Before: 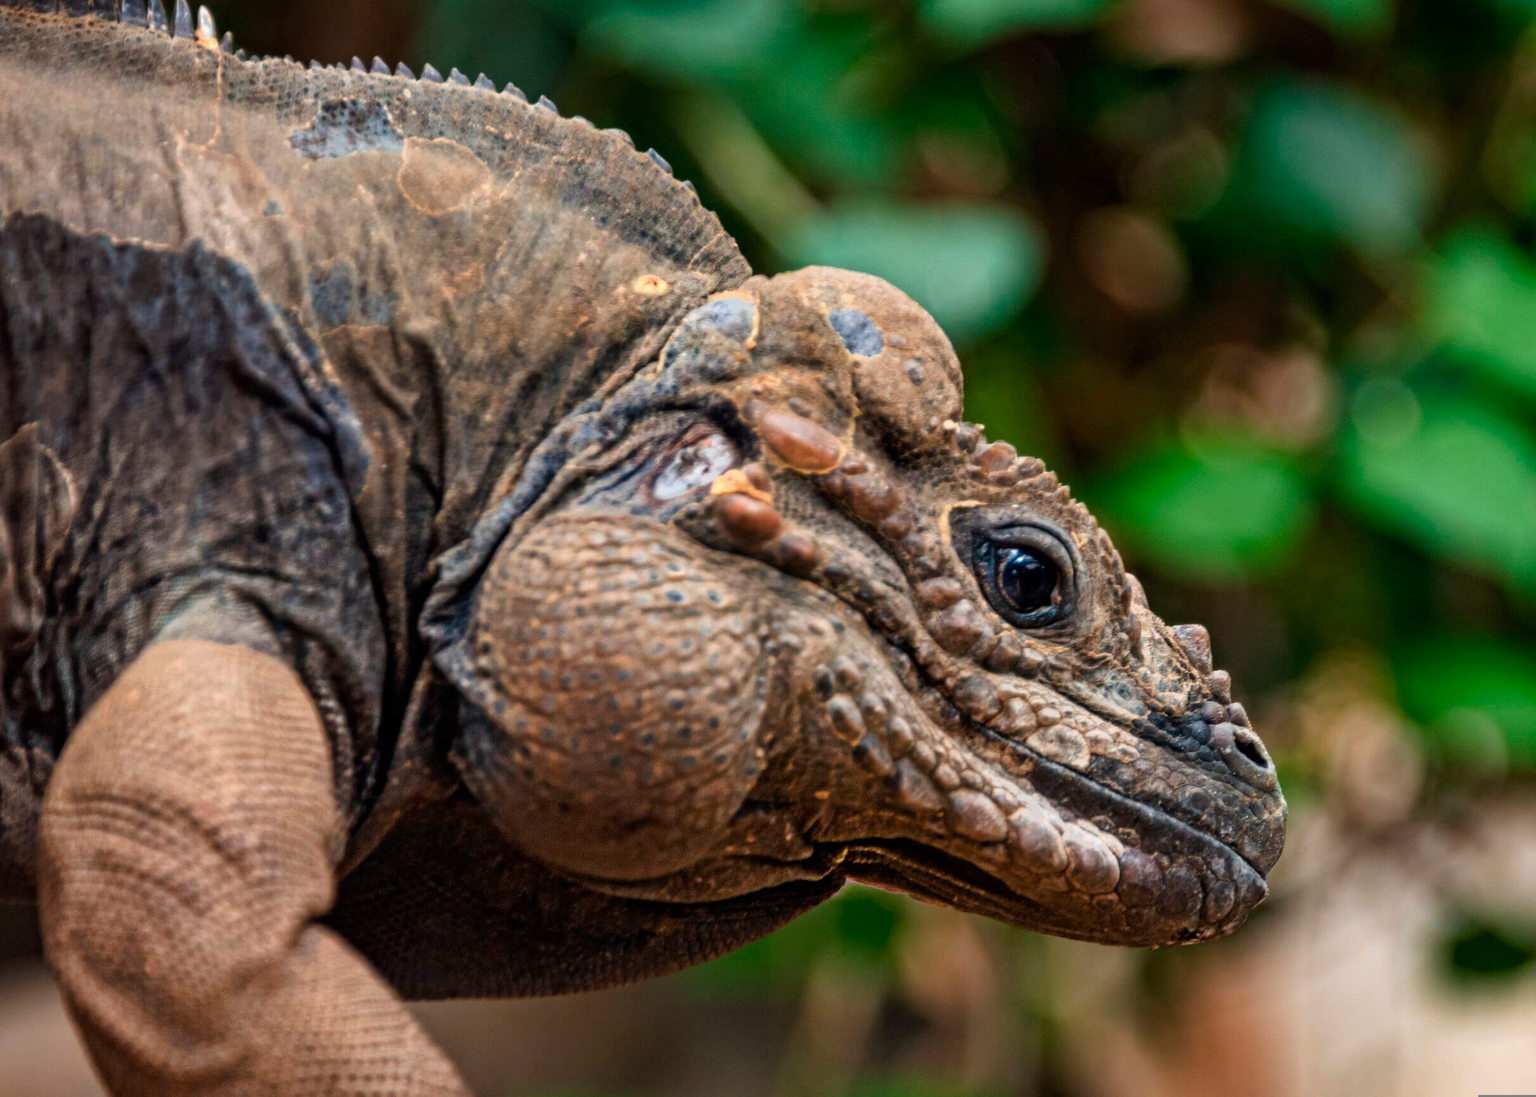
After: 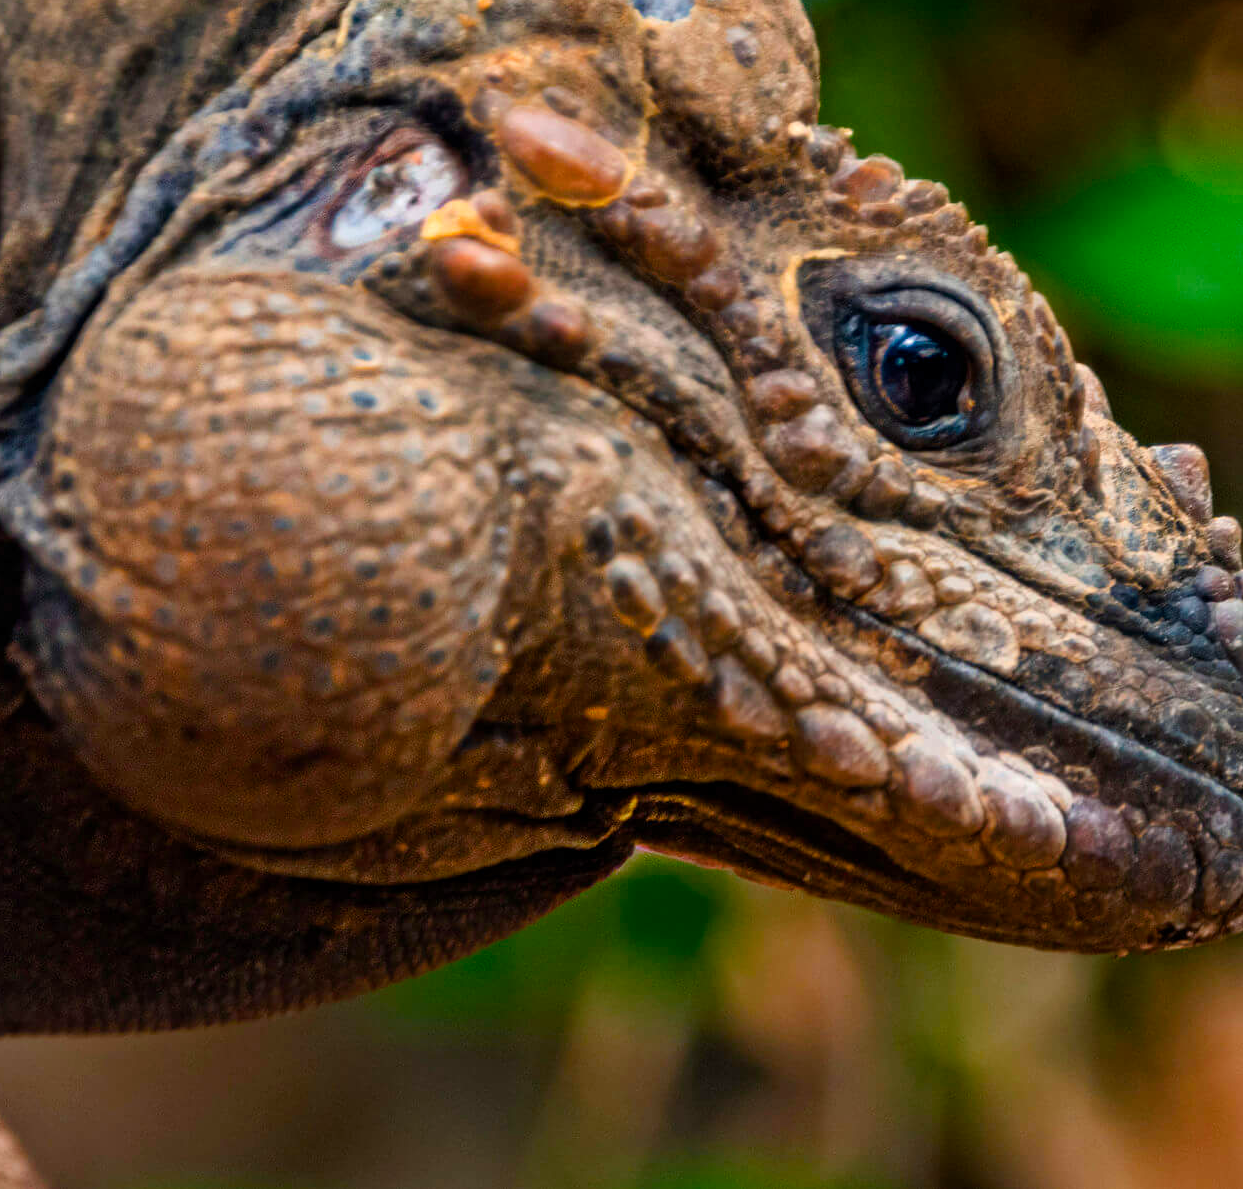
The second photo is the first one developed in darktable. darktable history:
color balance rgb: perceptual saturation grading › global saturation 29.425%, global vibrance 5.28%
crop and rotate: left 28.89%, top 31.275%, right 19.808%
